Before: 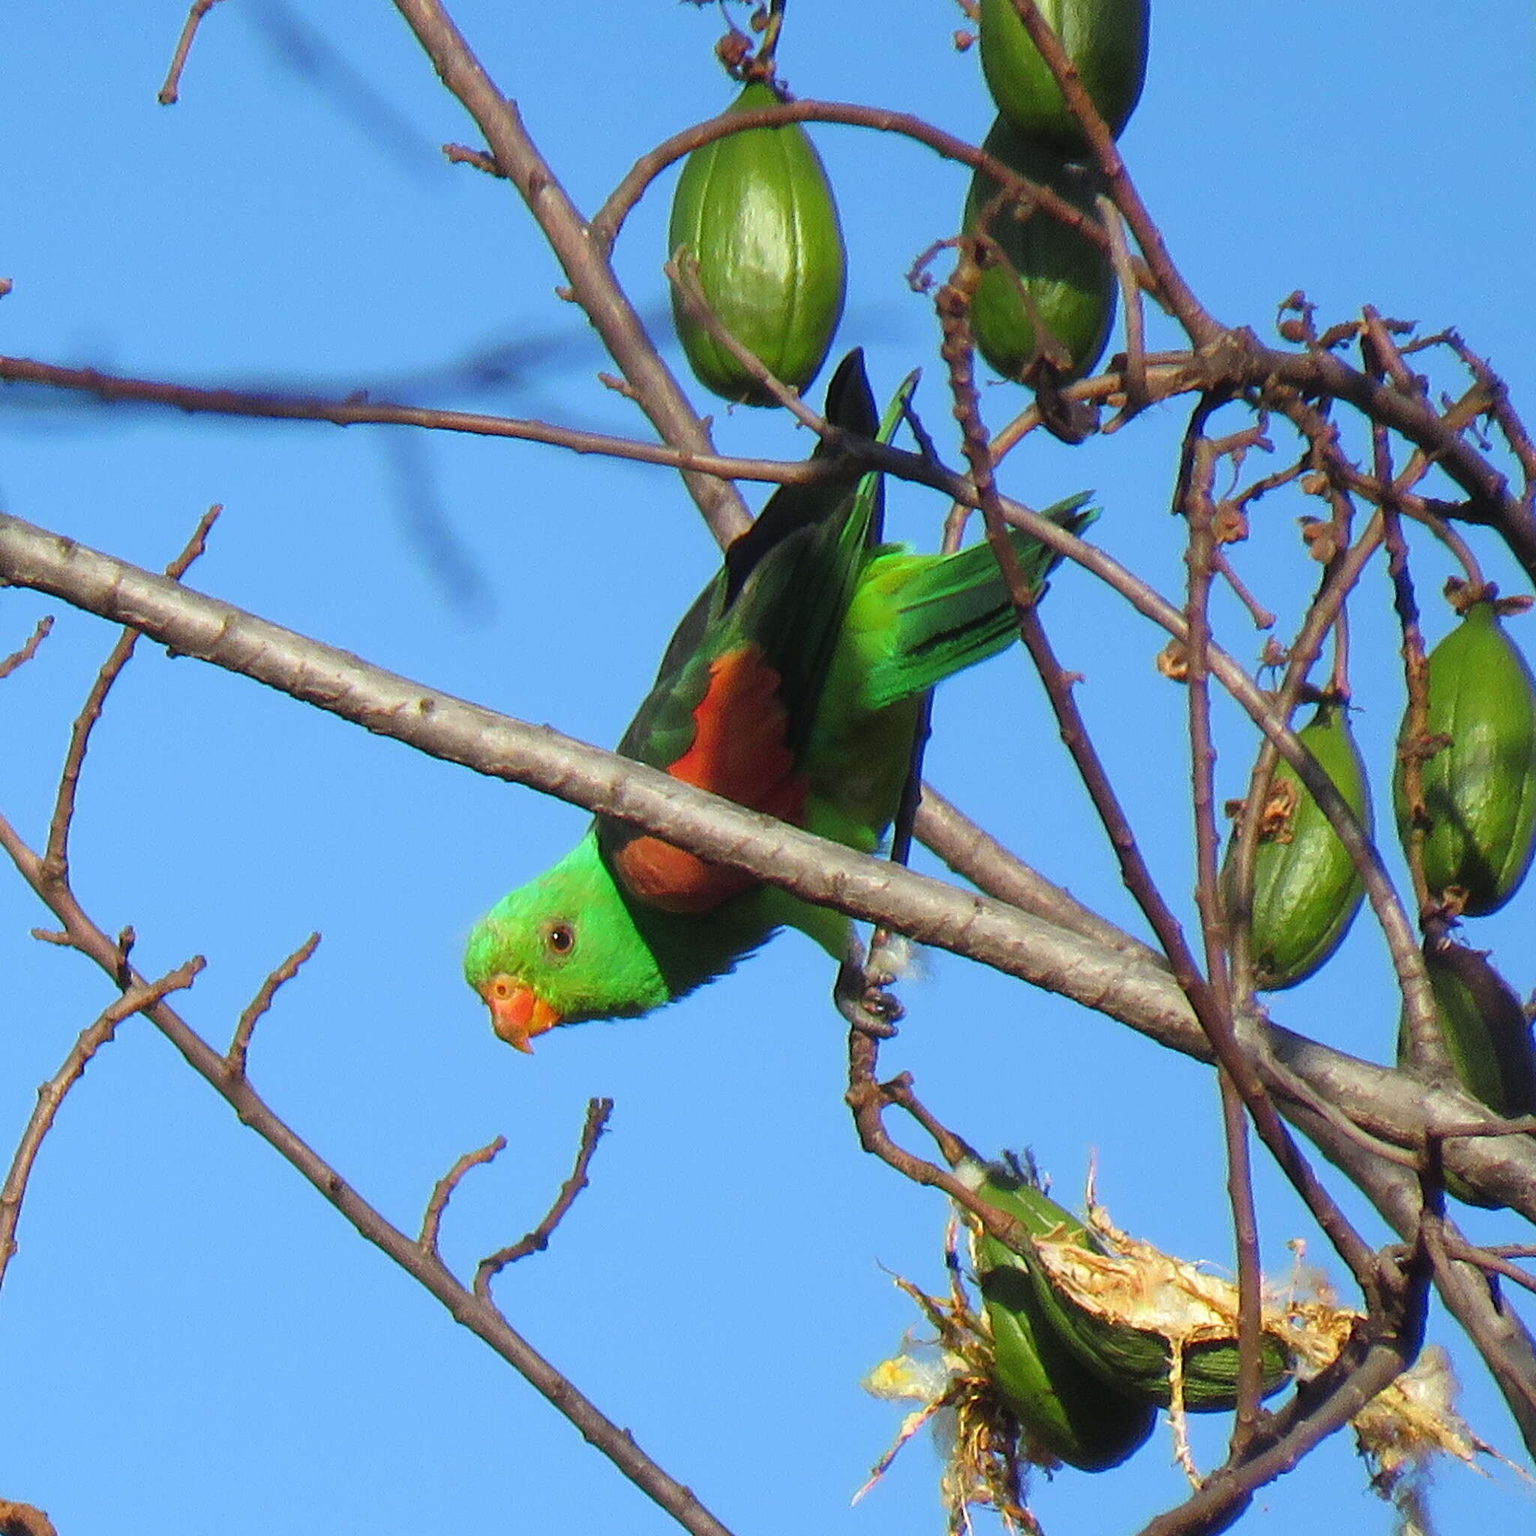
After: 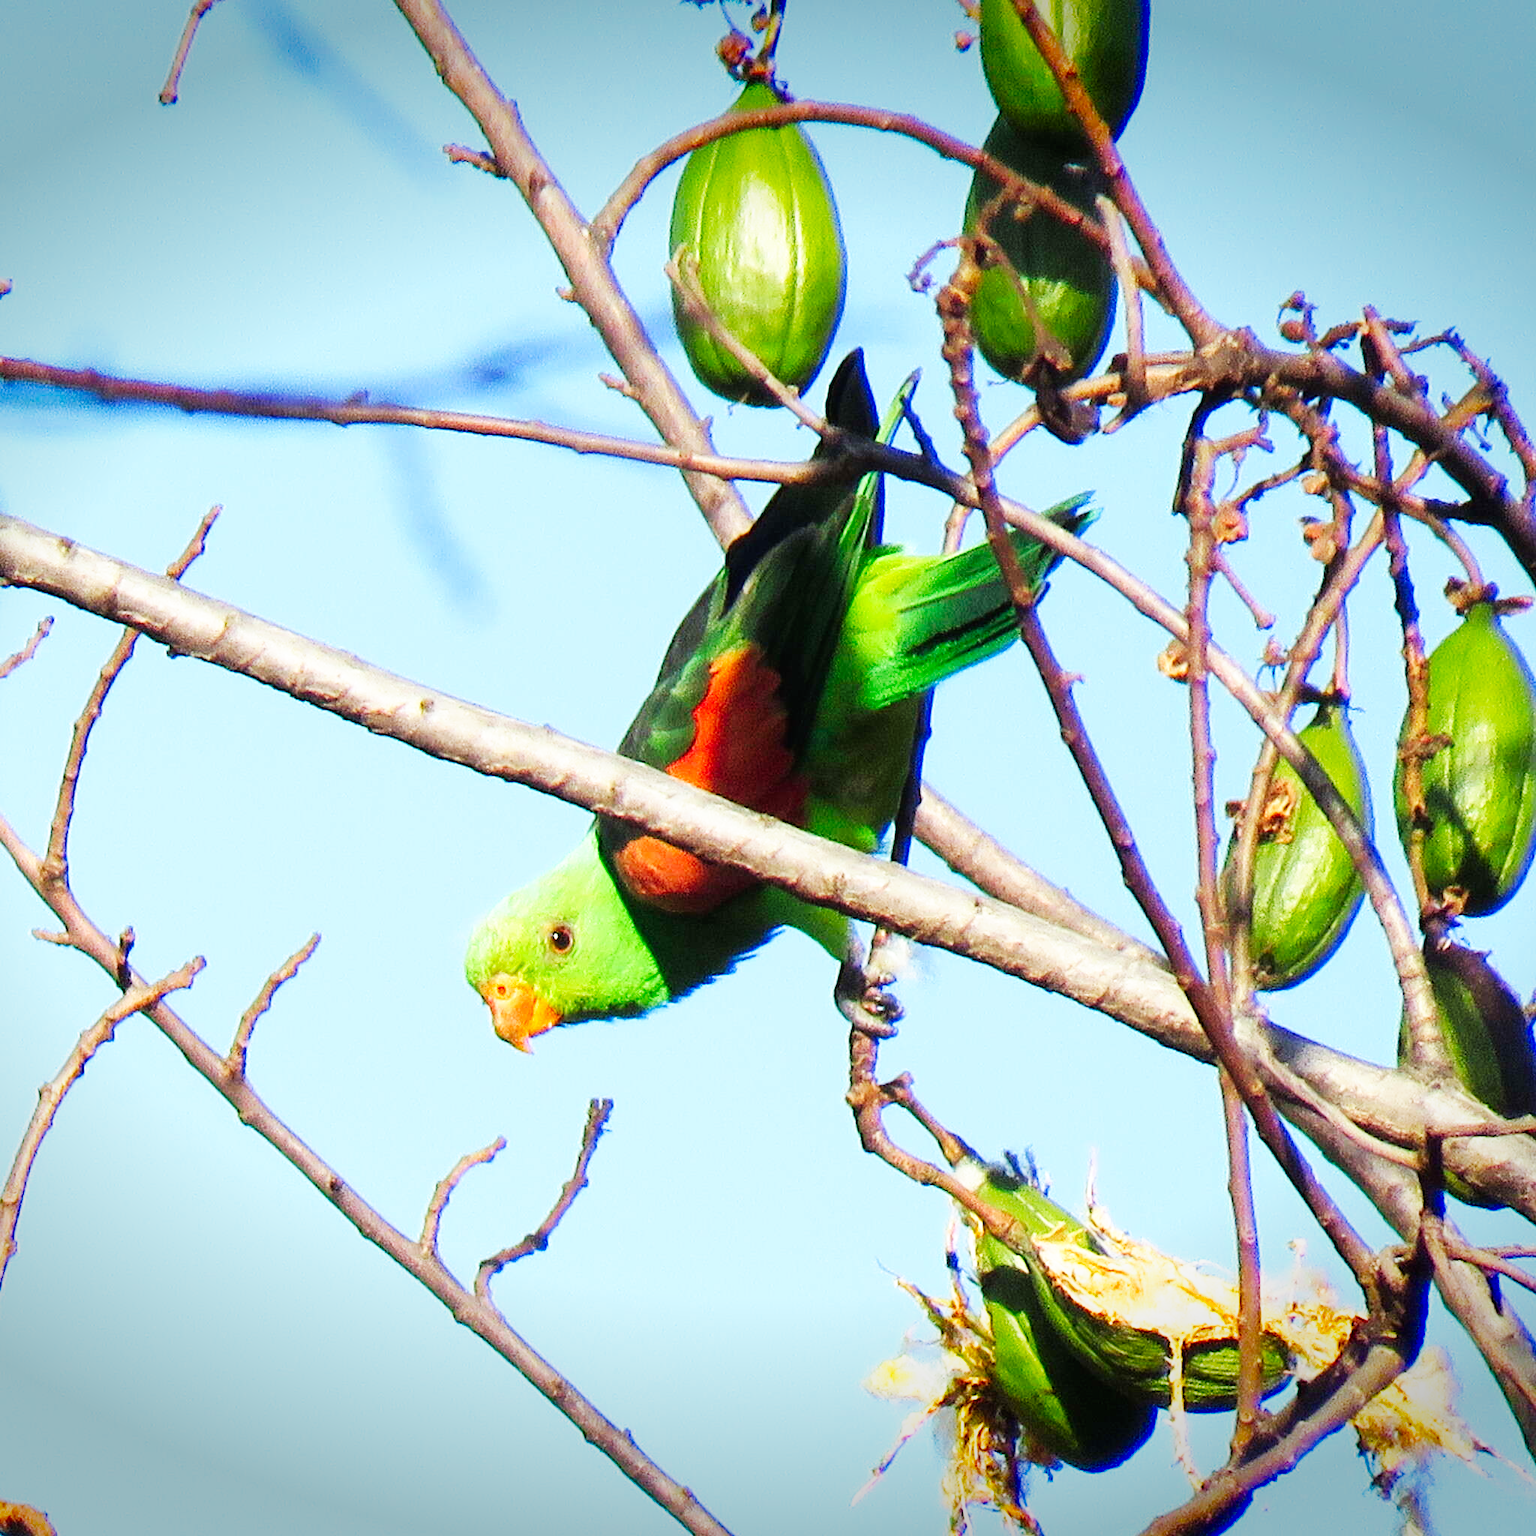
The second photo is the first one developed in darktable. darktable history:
vignetting: fall-off start 99.61%, saturation 0.364, width/height ratio 1.307
base curve: curves: ch0 [(0, 0) (0.007, 0.004) (0.027, 0.03) (0.046, 0.07) (0.207, 0.54) (0.442, 0.872) (0.673, 0.972) (1, 1)], preserve colors none
exposure: black level correction 0.001, exposure 0.141 EV, compensate exposure bias true, compensate highlight preservation false
